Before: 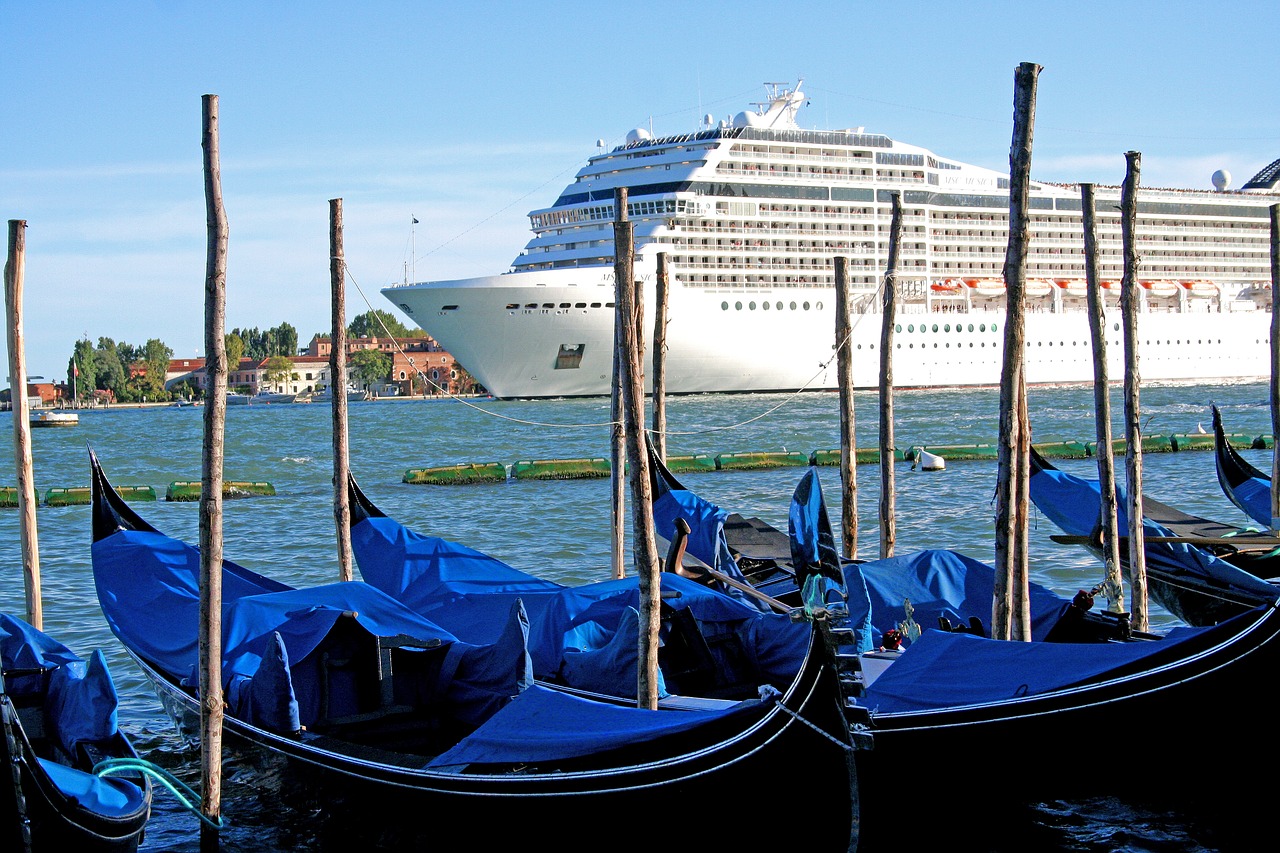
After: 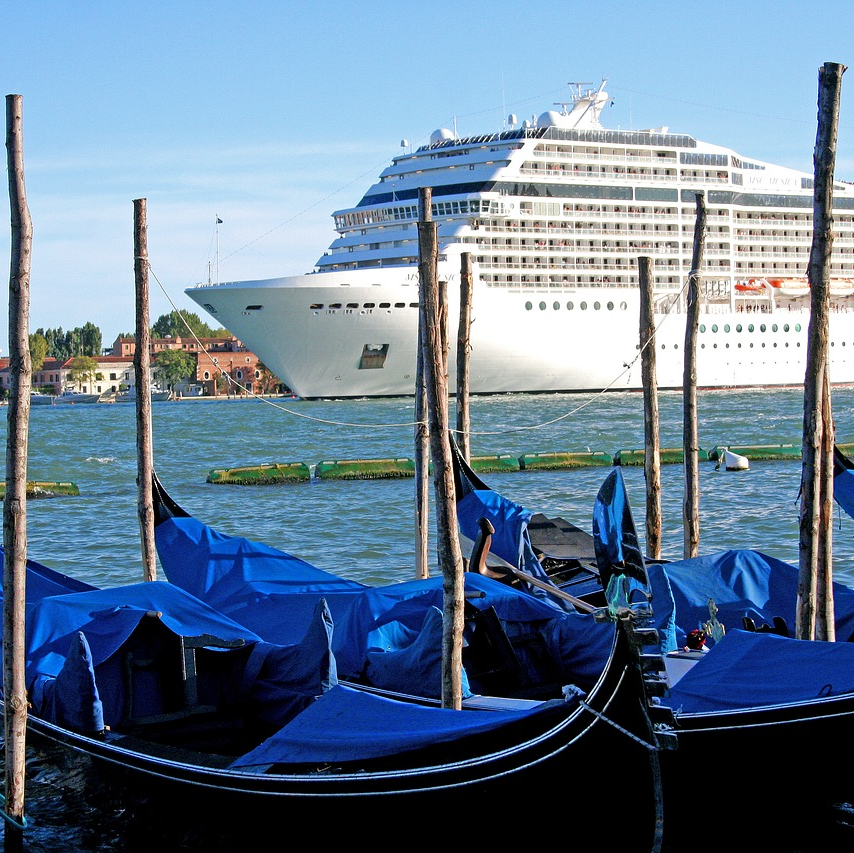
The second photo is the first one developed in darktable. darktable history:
crop and rotate: left 15.329%, right 17.881%
